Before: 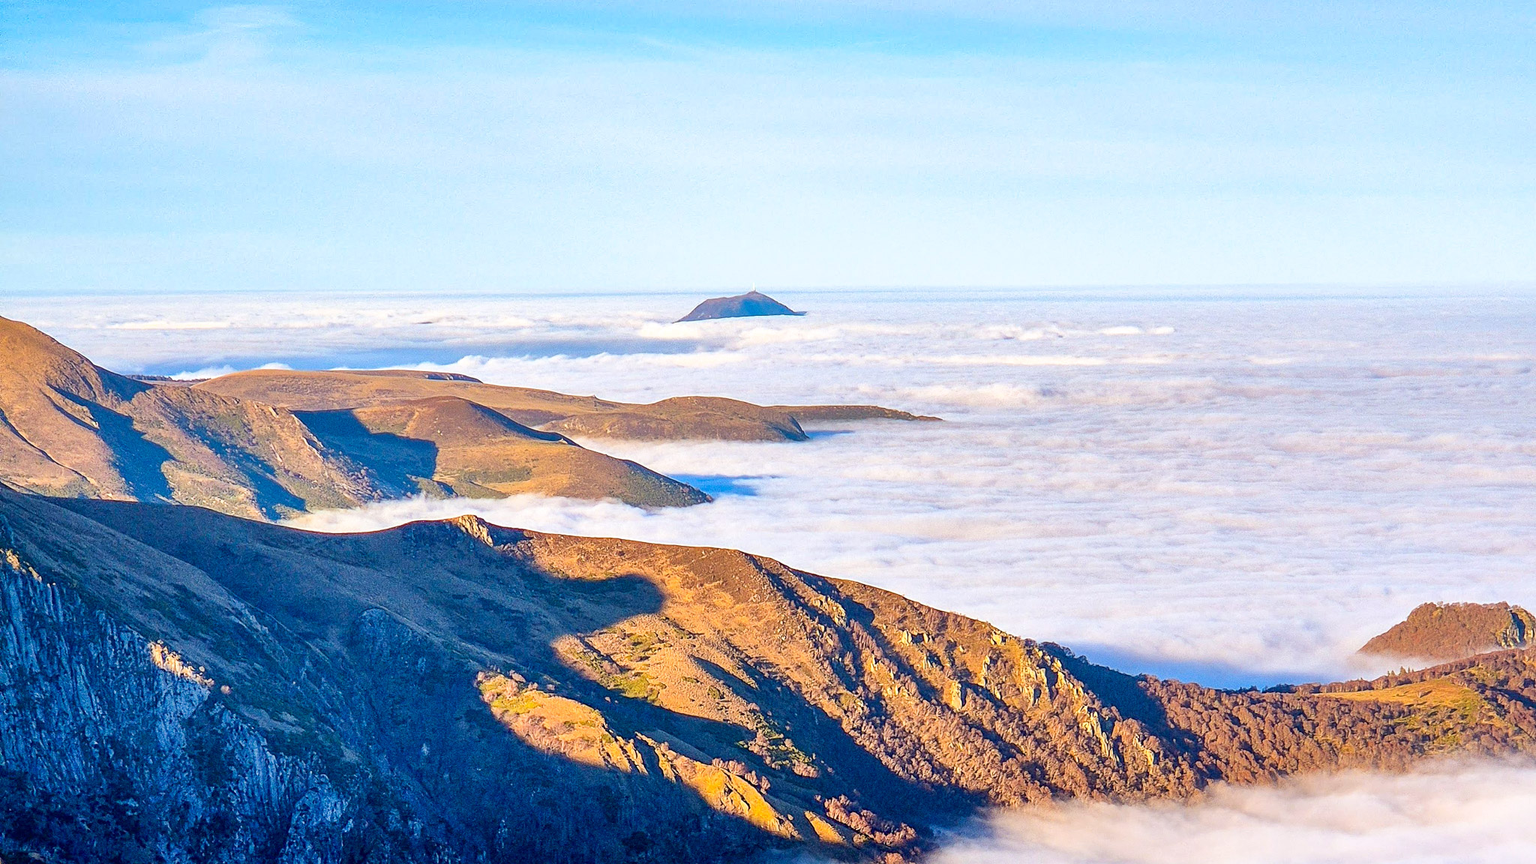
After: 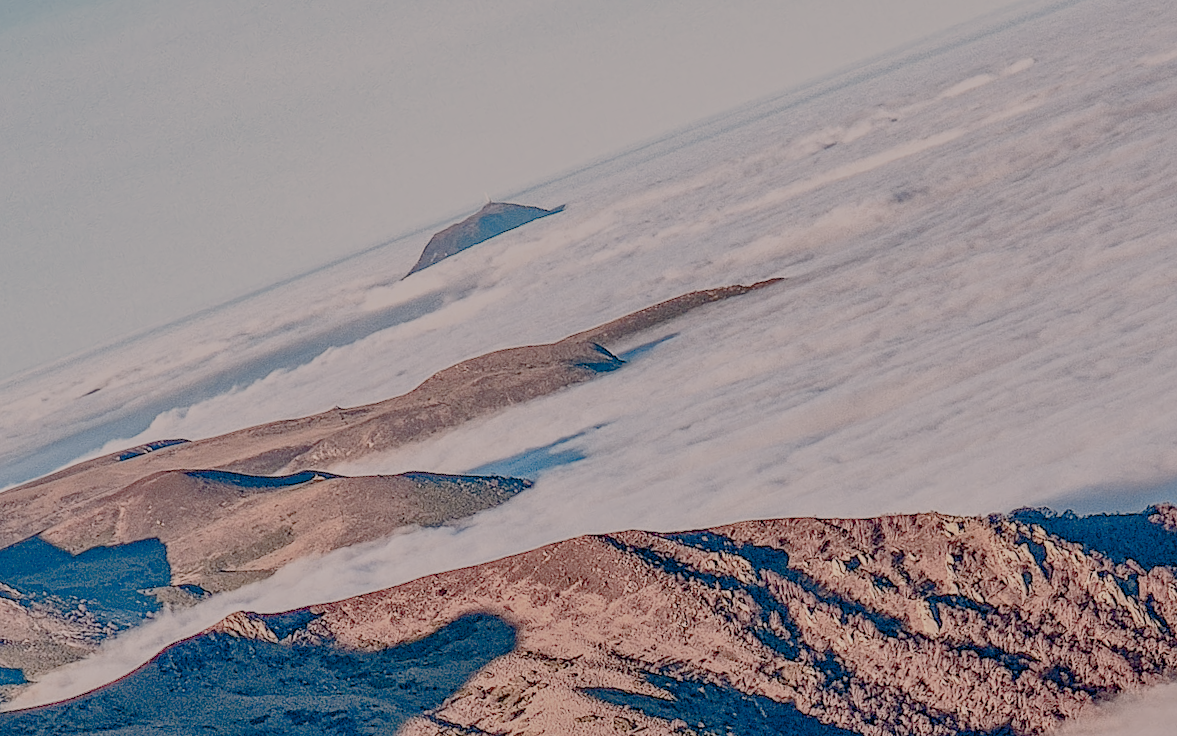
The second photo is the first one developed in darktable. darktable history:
crop and rotate: angle 19.95°, left 6.921%, right 4.171%, bottom 1.066%
color balance rgb: highlights gain › chroma 4.544%, highlights gain › hue 32.73°, global offset › luminance -0.482%, perceptual saturation grading › global saturation 20%, perceptual saturation grading › highlights -50.136%, perceptual saturation grading › shadows 31.127%, hue shift -12.73°, perceptual brilliance grading › global brilliance -47.745%
contrast equalizer: octaves 7, y [[0.5, 0.542, 0.583, 0.625, 0.667, 0.708], [0.5 ×6], [0.5 ×6], [0 ×6], [0 ×6]]
exposure: black level correction 0, exposure 1.618 EV, compensate highlight preservation false
